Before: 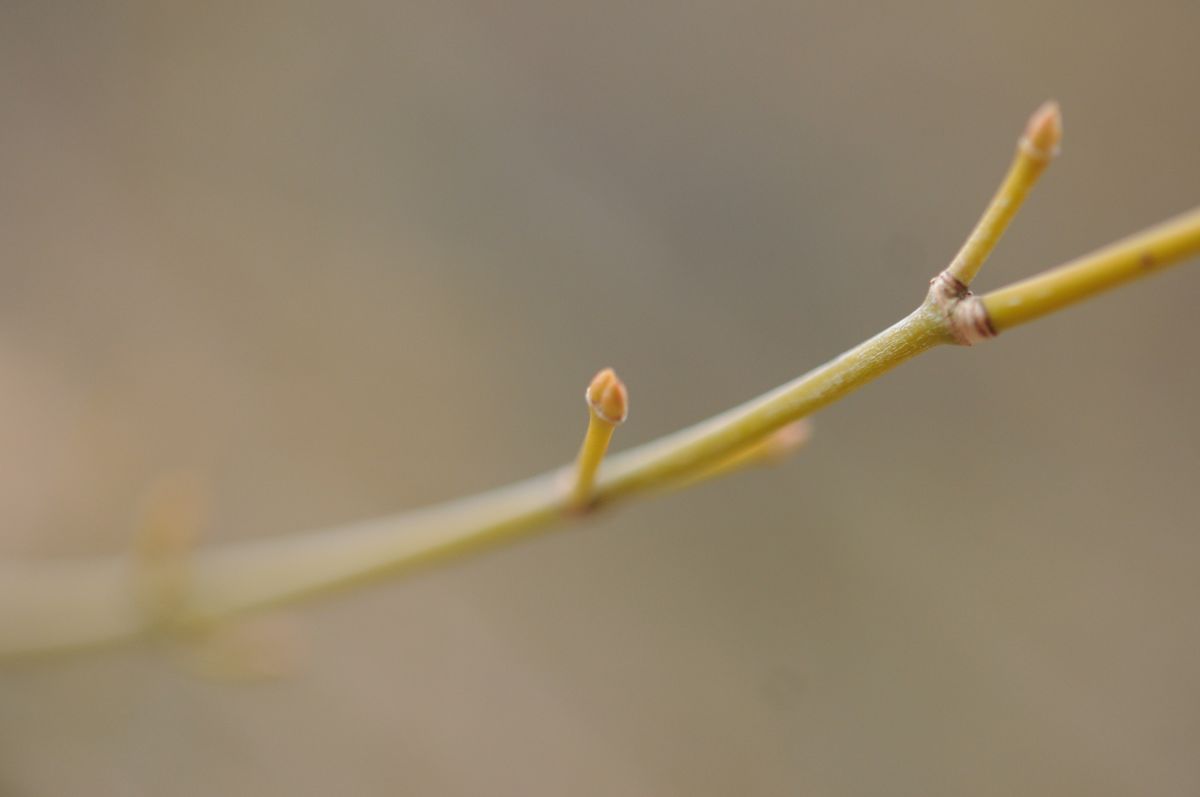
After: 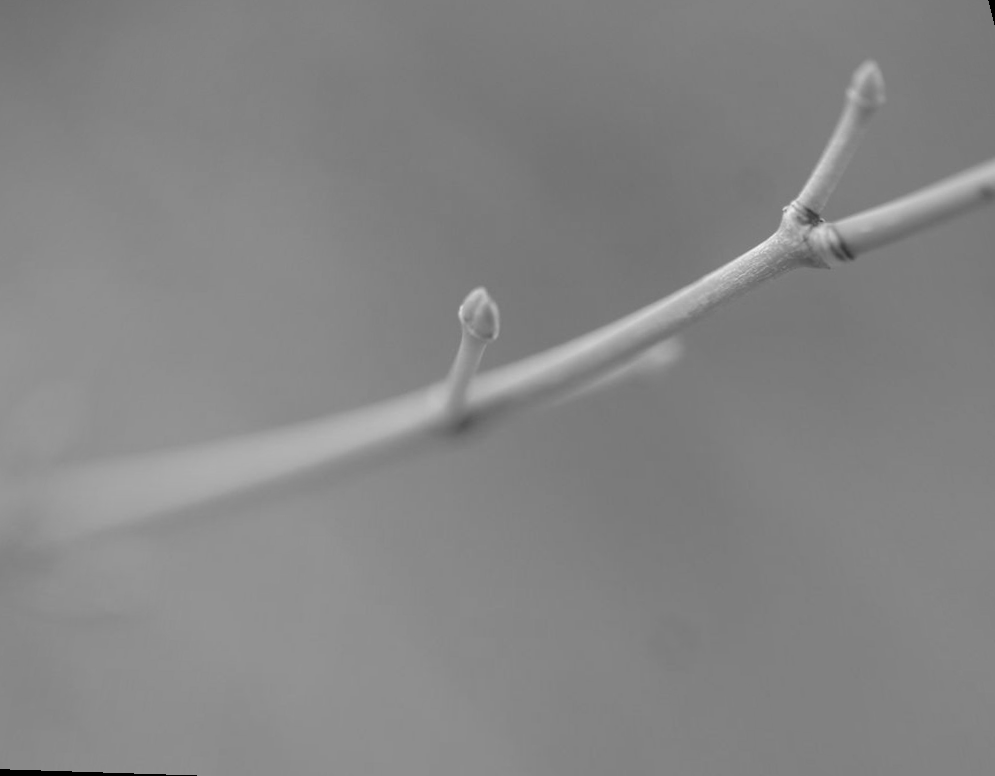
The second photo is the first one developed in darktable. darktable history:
rotate and perspective: rotation 0.72°, lens shift (vertical) -0.352, lens shift (horizontal) -0.051, crop left 0.152, crop right 0.859, crop top 0.019, crop bottom 0.964
bloom: size 5%, threshold 95%, strength 15%
monochrome: a 32, b 64, size 2.3
